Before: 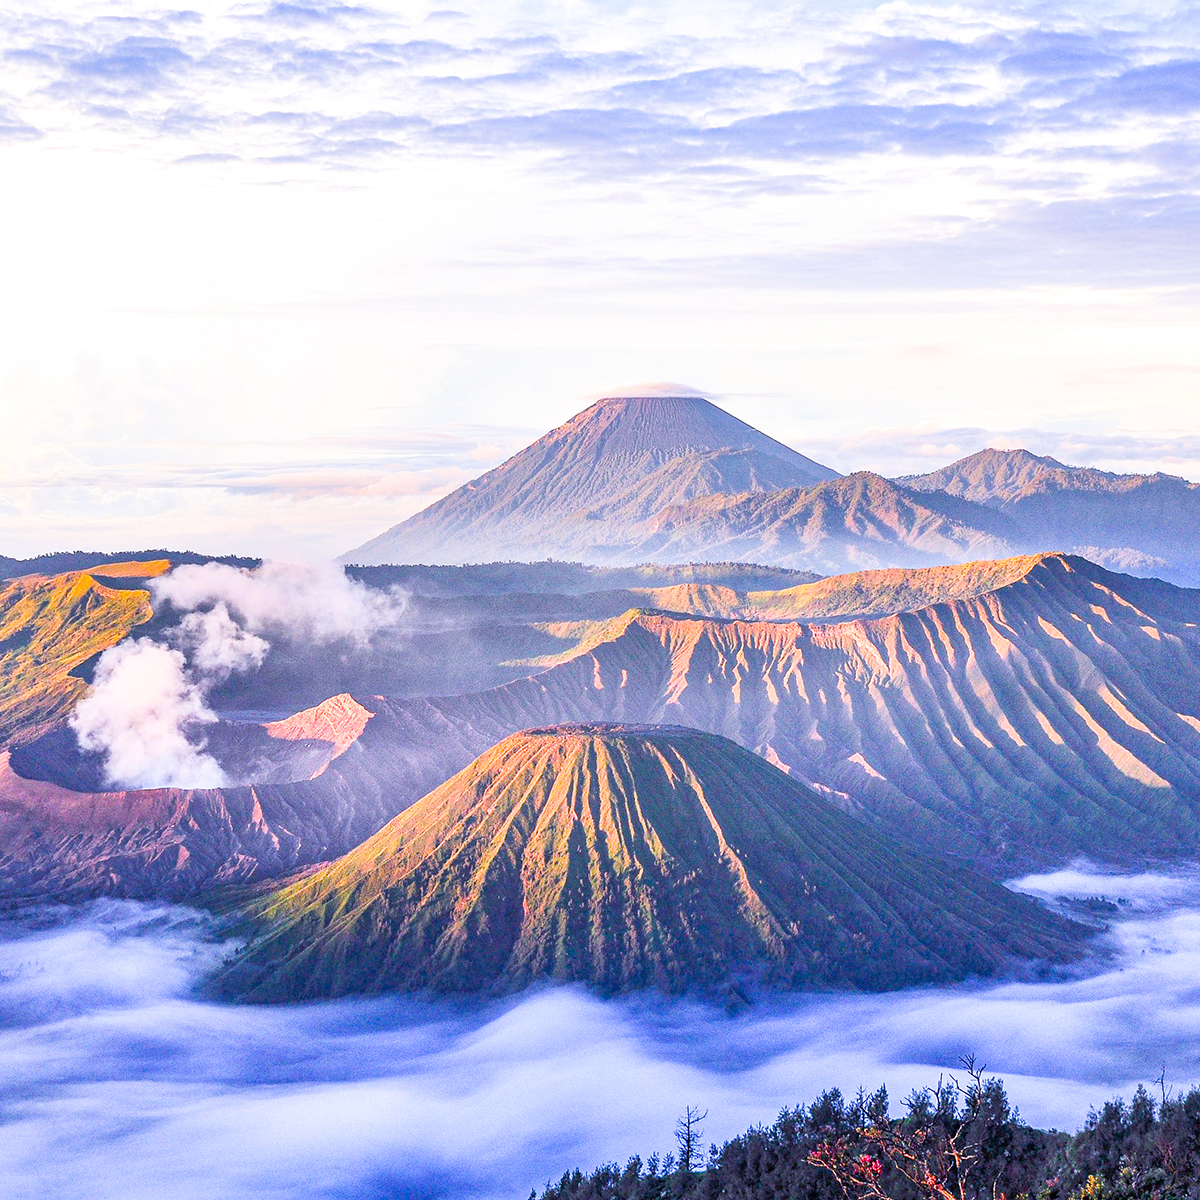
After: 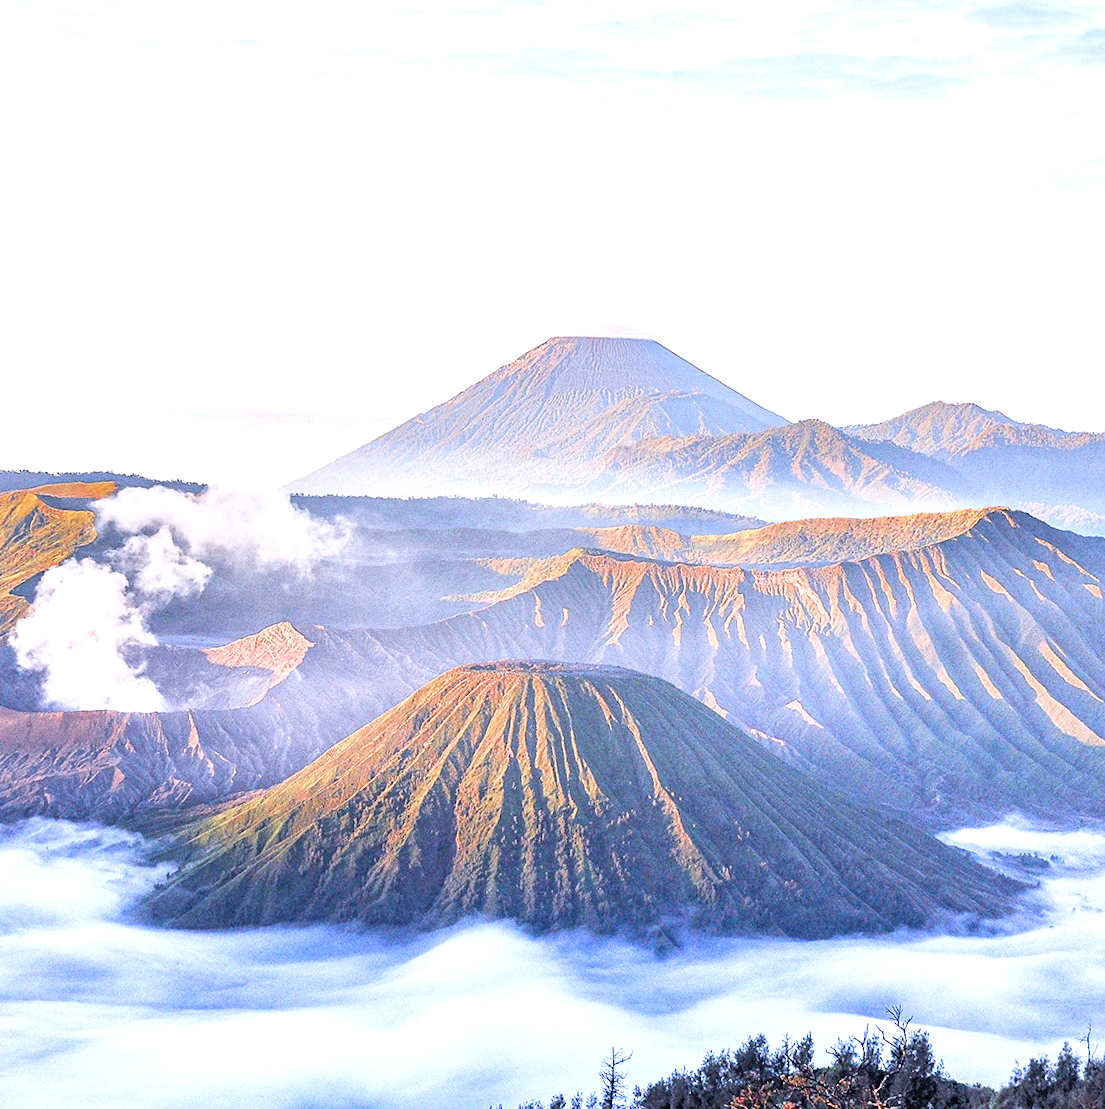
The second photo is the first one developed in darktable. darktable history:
tone curve: curves: ch0 [(0, 0.012) (0.036, 0.035) (0.274, 0.288) (0.504, 0.536) (0.844, 0.84) (1, 0.983)]; ch1 [(0, 0) (0.389, 0.403) (0.462, 0.486) (0.499, 0.498) (0.511, 0.502) (0.536, 0.547) (0.567, 0.588) (0.626, 0.645) (0.749, 0.781) (1, 1)]; ch2 [(0, 0) (0.457, 0.486) (0.5, 0.5) (0.56, 0.551) (0.615, 0.607) (0.704, 0.732) (1, 1)], color space Lab, linked channels, preserve colors none
color zones: curves: ch0 [(0, 0.5) (0.125, 0.4) (0.25, 0.5) (0.375, 0.4) (0.5, 0.4) (0.625, 0.6) (0.75, 0.6) (0.875, 0.5)]; ch1 [(0, 0.35) (0.125, 0.45) (0.25, 0.35) (0.375, 0.35) (0.5, 0.35) (0.625, 0.35) (0.75, 0.45) (0.875, 0.35)]; ch2 [(0, 0.6) (0.125, 0.5) (0.25, 0.5) (0.375, 0.6) (0.5, 0.6) (0.625, 0.5) (0.75, 0.5) (0.875, 0.5)]
crop and rotate: angle -2.1°, left 3.095%, top 3.579%, right 1.46%, bottom 0.657%
tone equalizer: -8 EV -0.387 EV, -7 EV -0.427 EV, -6 EV -0.299 EV, -5 EV -0.252 EV, -3 EV 0.207 EV, -2 EV 0.31 EV, -1 EV 0.383 EV, +0 EV 0.436 EV
